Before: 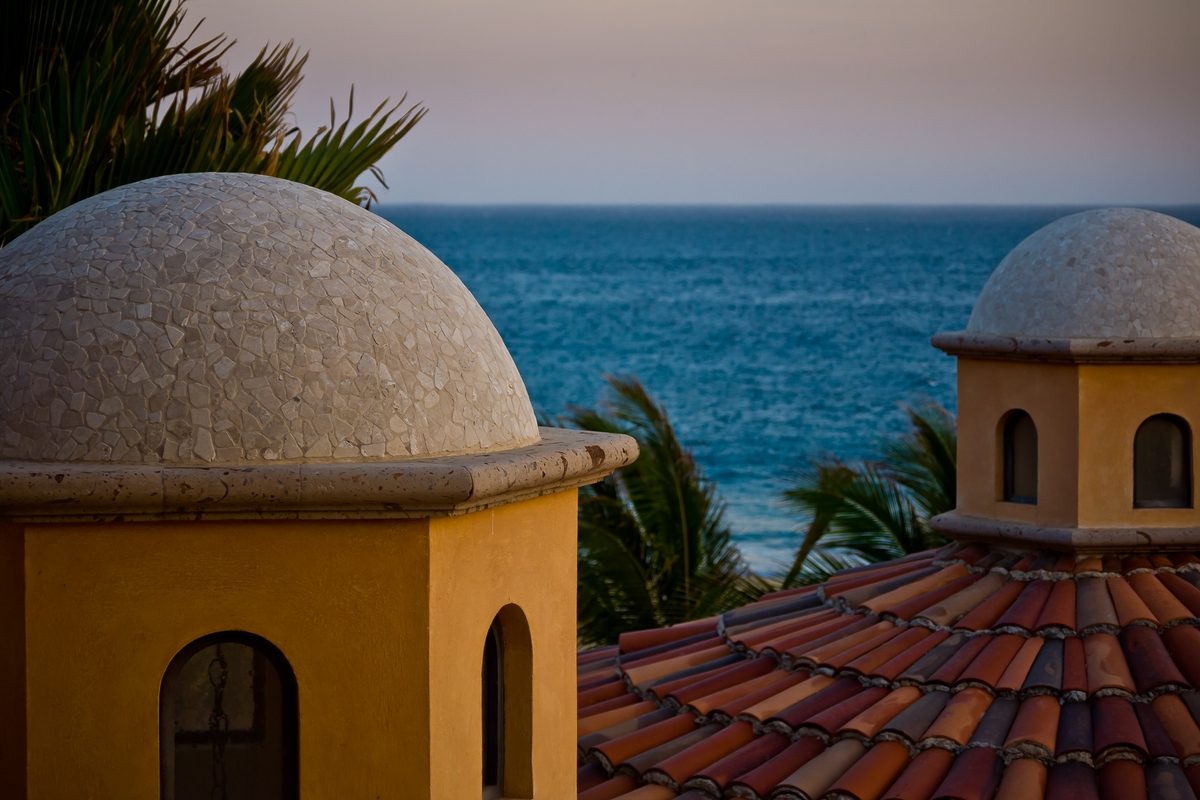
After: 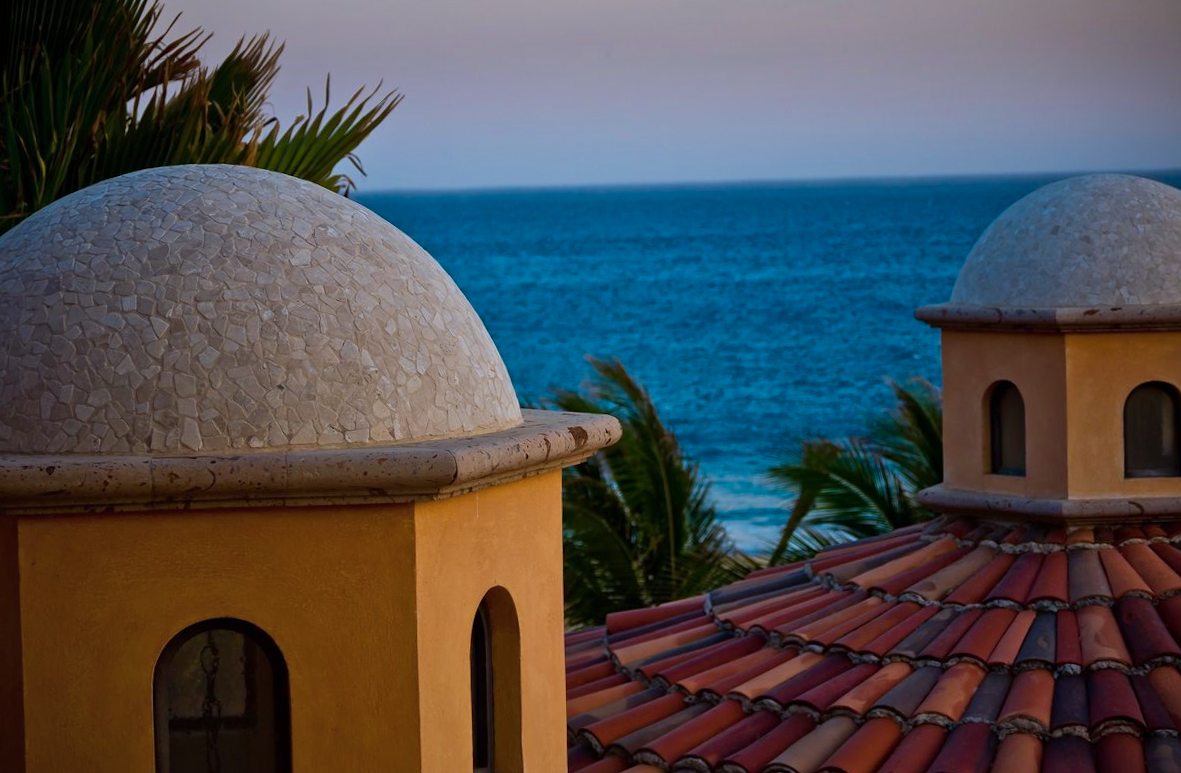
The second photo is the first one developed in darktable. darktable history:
rotate and perspective: rotation -1.32°, lens shift (horizontal) -0.031, crop left 0.015, crop right 0.985, crop top 0.047, crop bottom 0.982
color calibration: output R [0.972, 0.068, -0.094, 0], output G [-0.178, 1.216, -0.086, 0], output B [0.095, -0.136, 0.98, 0], illuminant custom, x 0.371, y 0.381, temperature 4283.16 K
shadows and highlights: shadows 22.7, highlights -48.71, soften with gaussian
